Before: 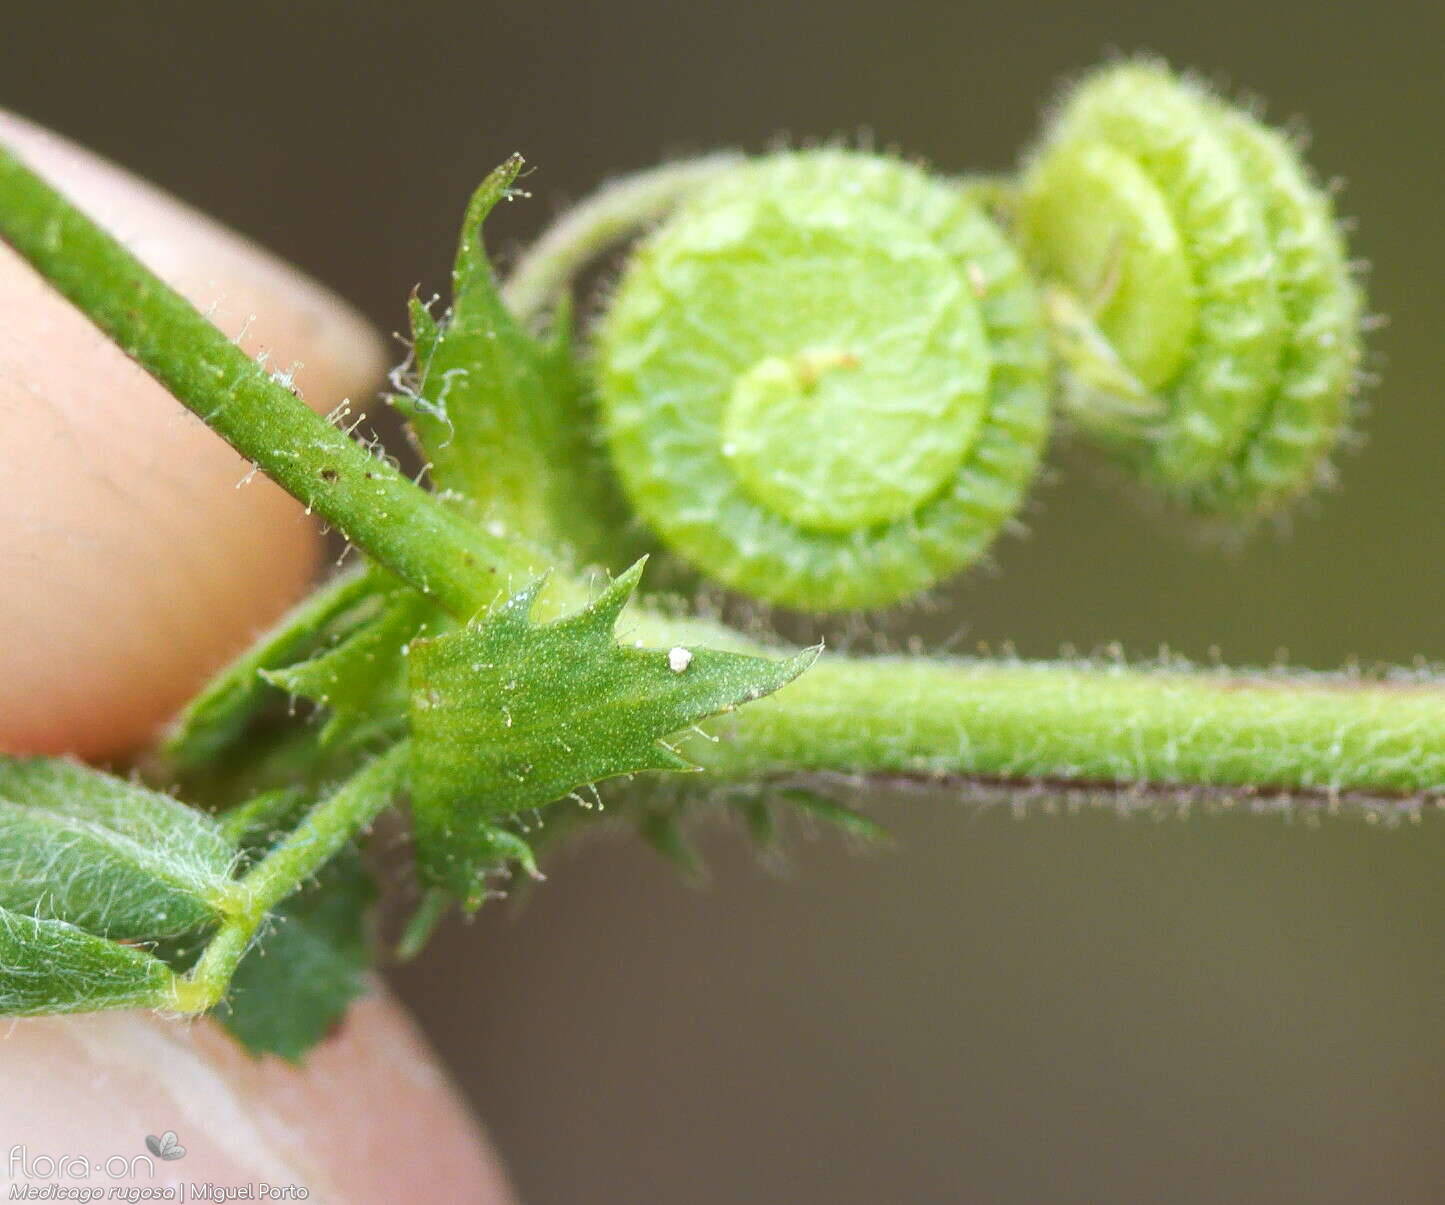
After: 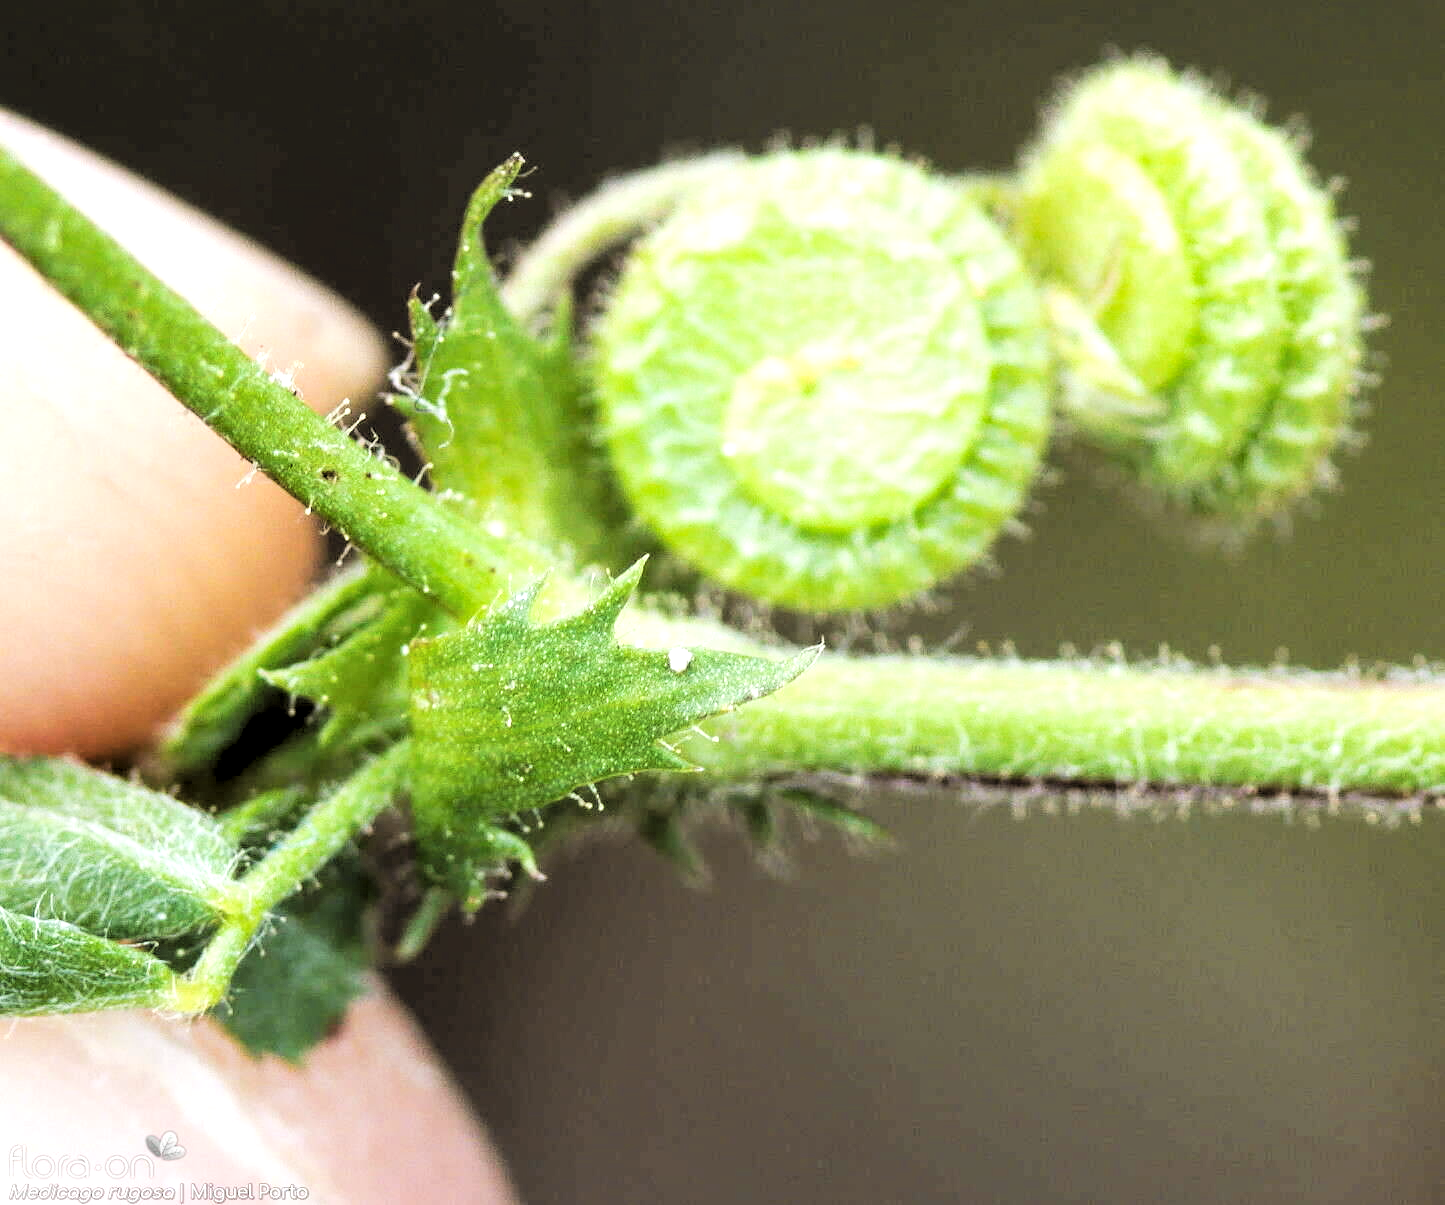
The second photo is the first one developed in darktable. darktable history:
exposure: black level correction 0.001, exposure 0.5 EV, compensate exposure bias true, compensate highlight preservation false
levels: levels [0.182, 0.542, 0.902]
filmic rgb: black relative exposure -5 EV, hardness 2.88, contrast 1.3, highlights saturation mix -30%
local contrast: highlights 100%, shadows 100%, detail 120%, midtone range 0.2
